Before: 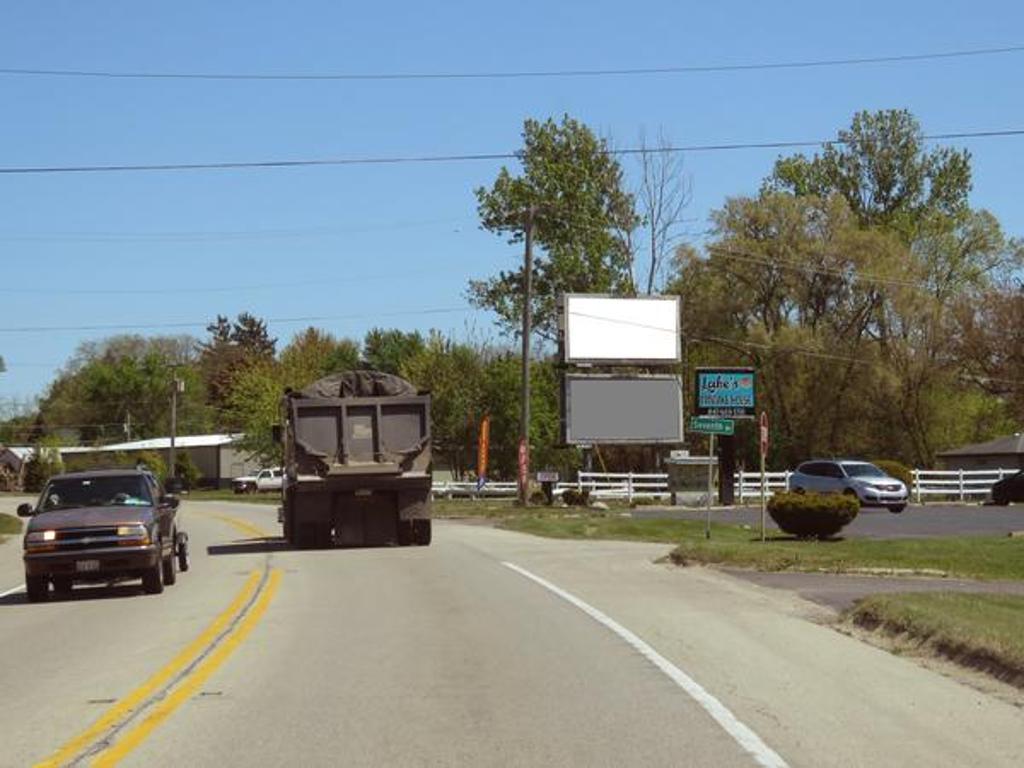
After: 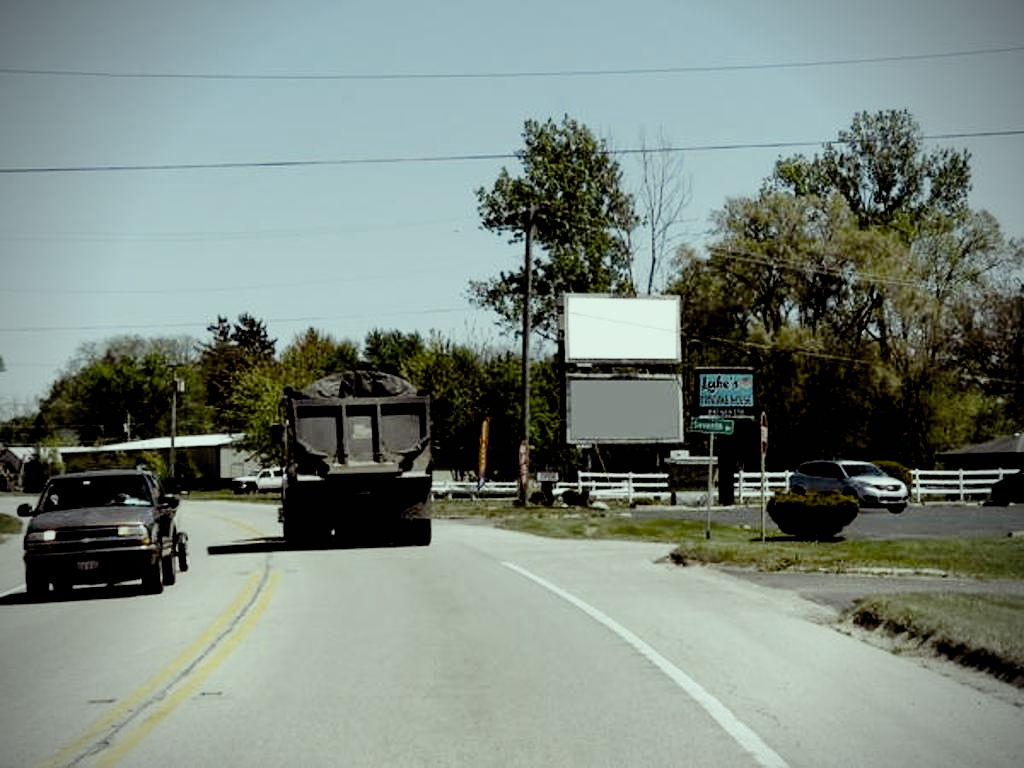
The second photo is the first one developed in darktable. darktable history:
vignetting: brightness -0.712, saturation -0.483, unbound false
filmic rgb: black relative exposure -5.08 EV, white relative exposure 3.96 EV, hardness 2.89, contrast 1.301, highlights saturation mix -30.95%, preserve chrominance no, color science v5 (2021)
exposure: black level correction 0.031, exposure 0.306 EV, compensate highlight preservation false
color correction: highlights a* -8.38, highlights b* 3.16
